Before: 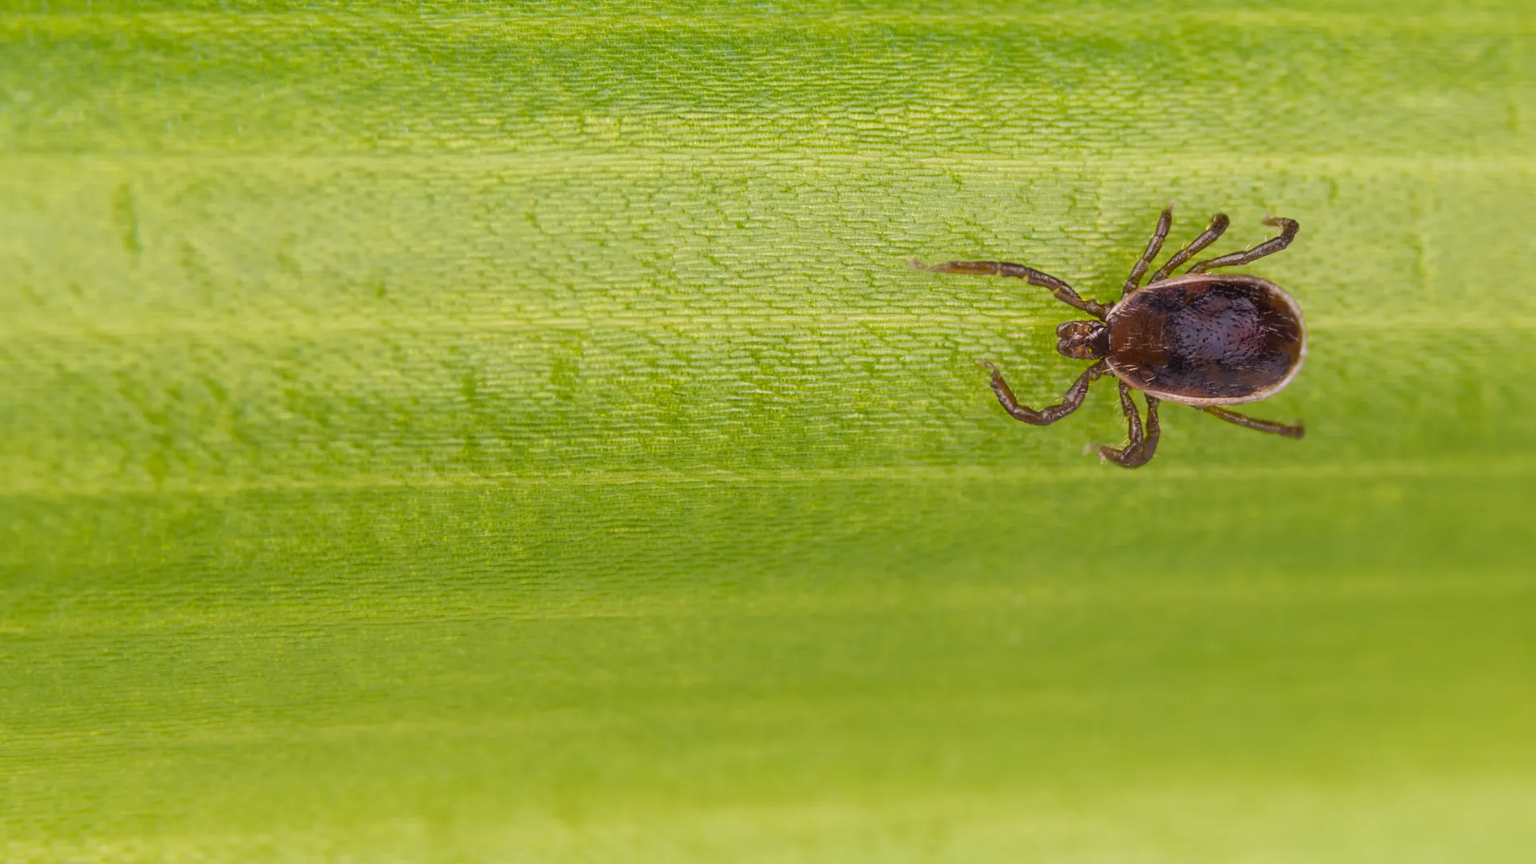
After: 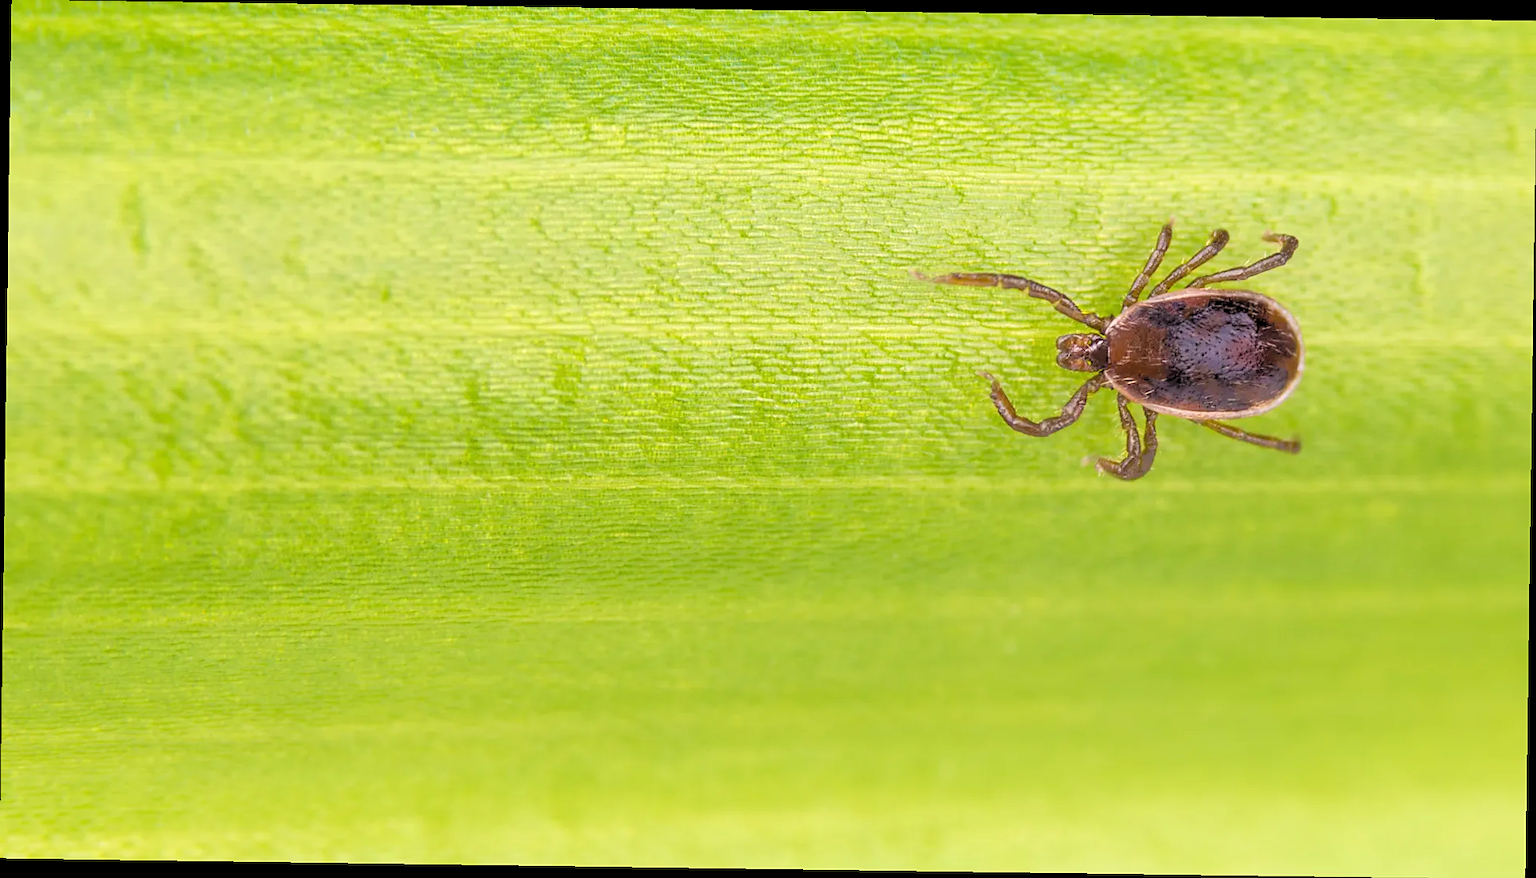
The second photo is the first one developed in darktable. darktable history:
exposure: black level correction 0, exposure 0.7 EV, compensate exposure bias true, compensate highlight preservation false
rotate and perspective: rotation 0.8°, automatic cropping off
sharpen: radius 1.458, amount 0.398, threshold 1.271
rgb levels: preserve colors sum RGB, levels [[0.038, 0.433, 0.934], [0, 0.5, 1], [0, 0.5, 1]]
